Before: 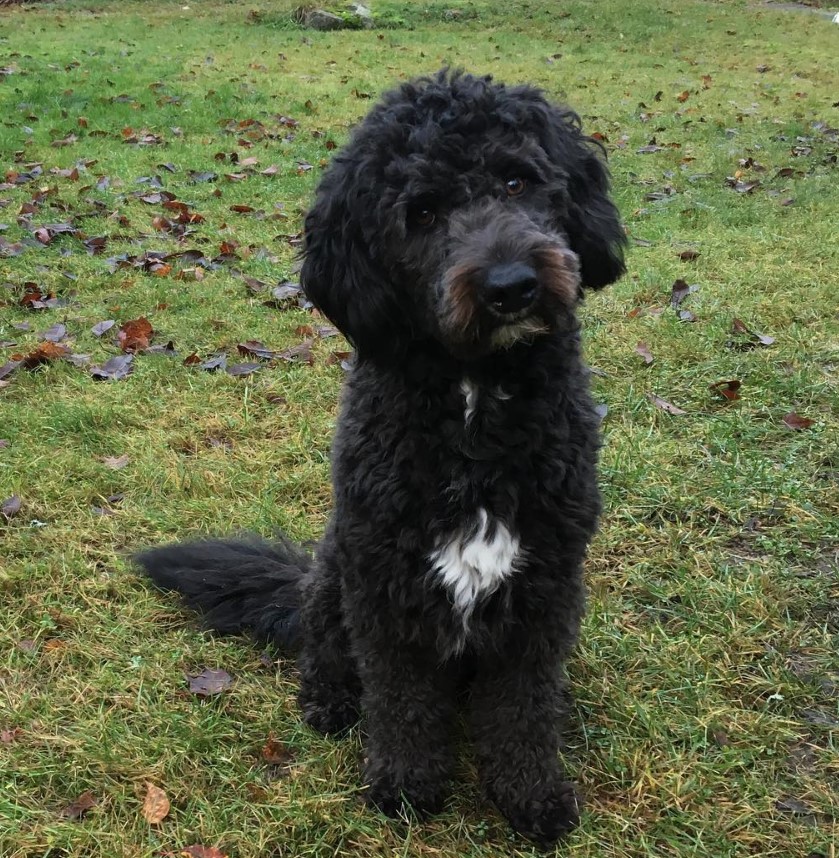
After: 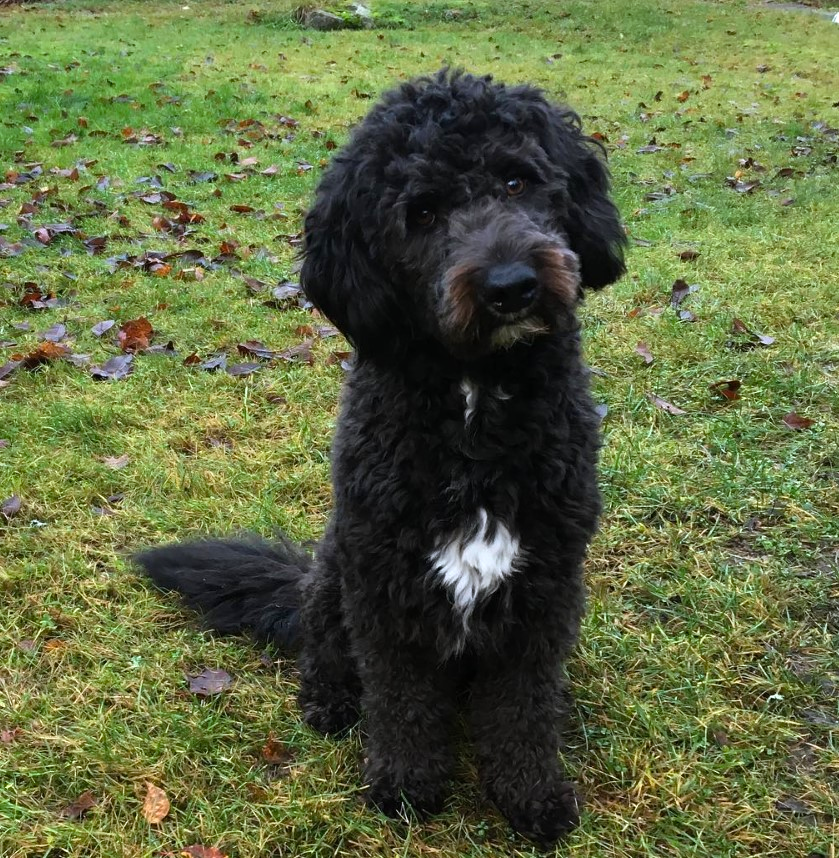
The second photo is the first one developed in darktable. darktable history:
color balance rgb: highlights gain › luminance 16.473%, highlights gain › chroma 2.943%, highlights gain › hue 261.9°, linear chroma grading › global chroma 18.367%, perceptual saturation grading › global saturation -0.031%, contrast 4.797%
